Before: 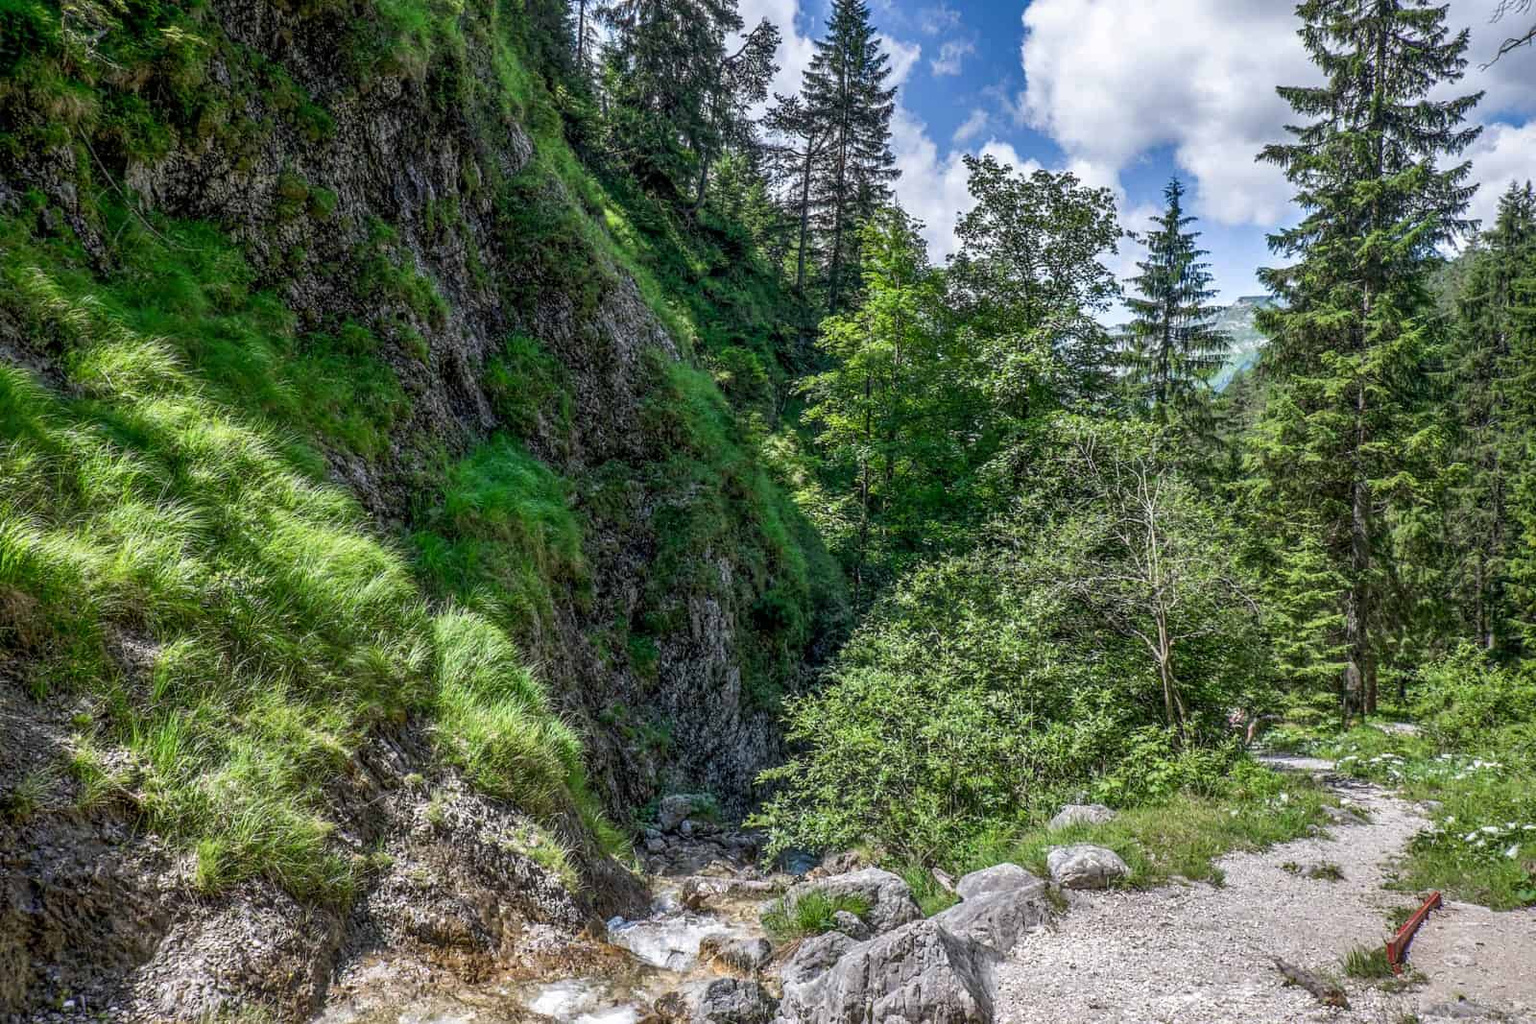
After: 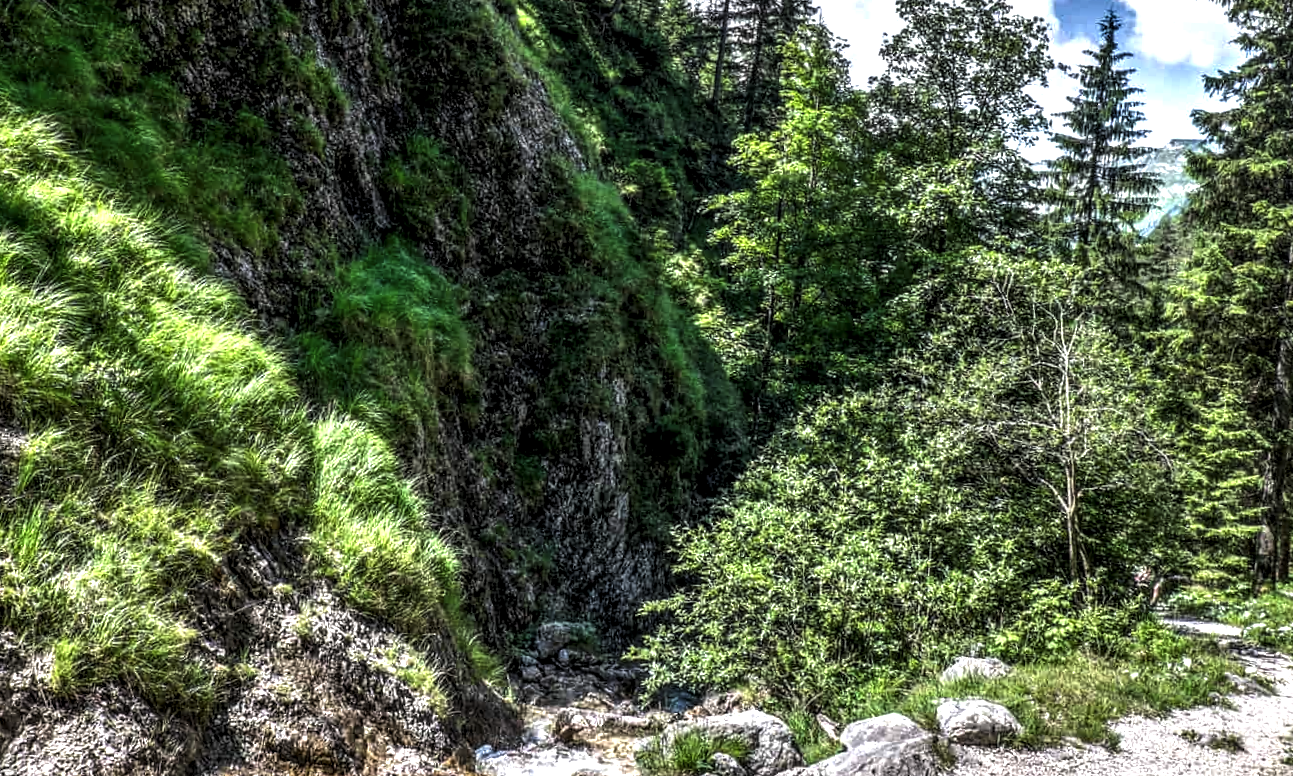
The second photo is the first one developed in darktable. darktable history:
exposure: compensate highlight preservation false
local contrast: detail 130%
levels: levels [0.044, 0.475, 0.791]
crop and rotate: angle -3.4°, left 9.789%, top 21.251%, right 12.294%, bottom 11.777%
